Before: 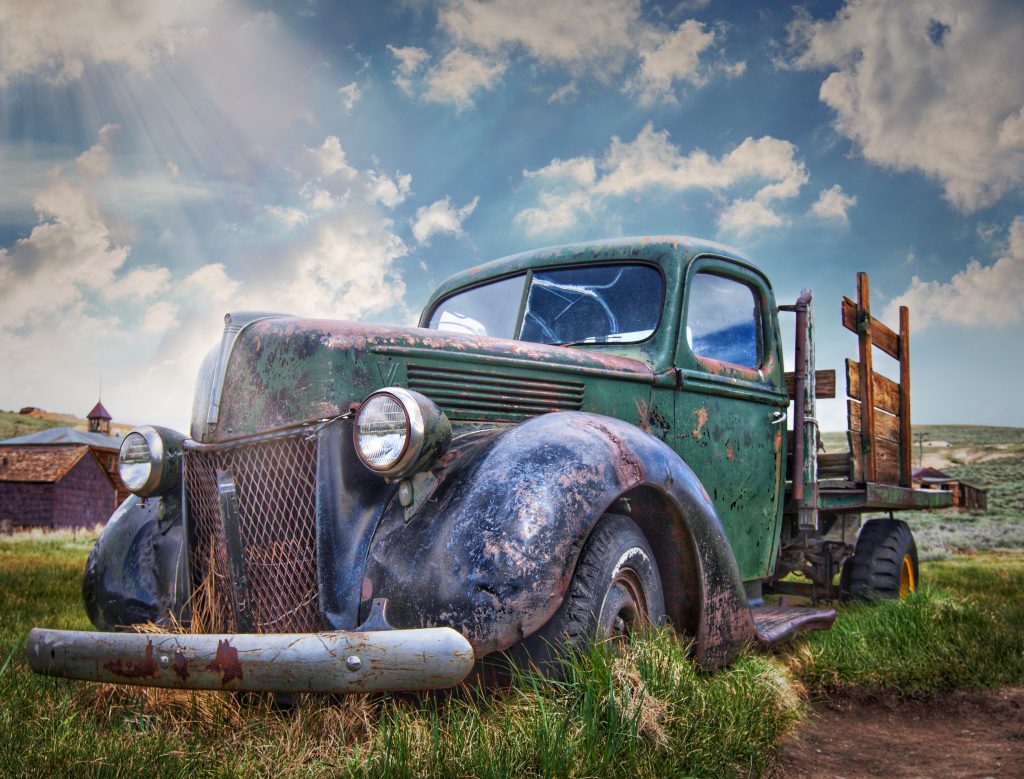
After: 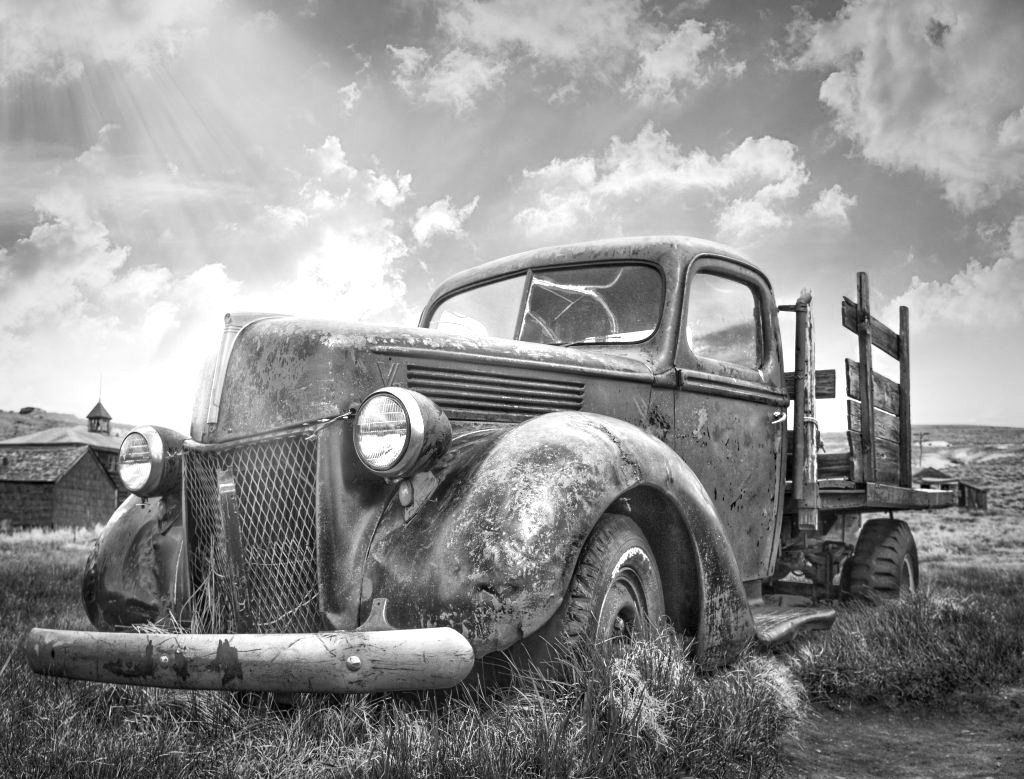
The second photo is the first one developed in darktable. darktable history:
color calibration: output gray [0.21, 0.42, 0.37, 0], illuminant custom, x 0.371, y 0.381, temperature 4283.15 K
exposure: exposure 0.565 EV, compensate highlight preservation false
